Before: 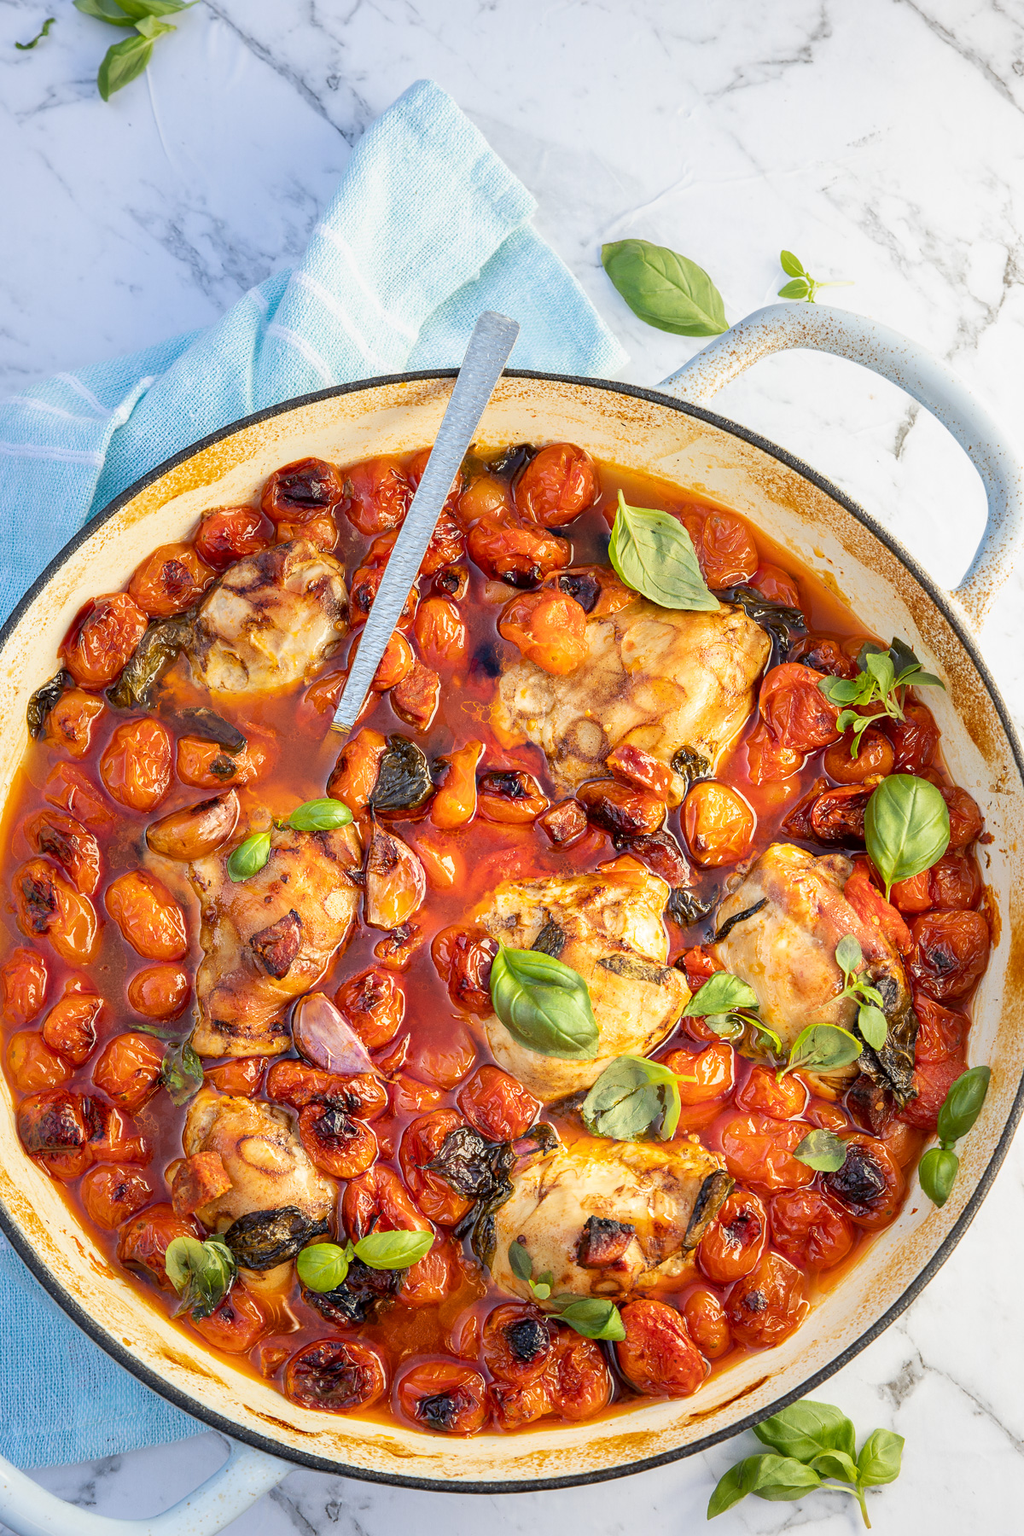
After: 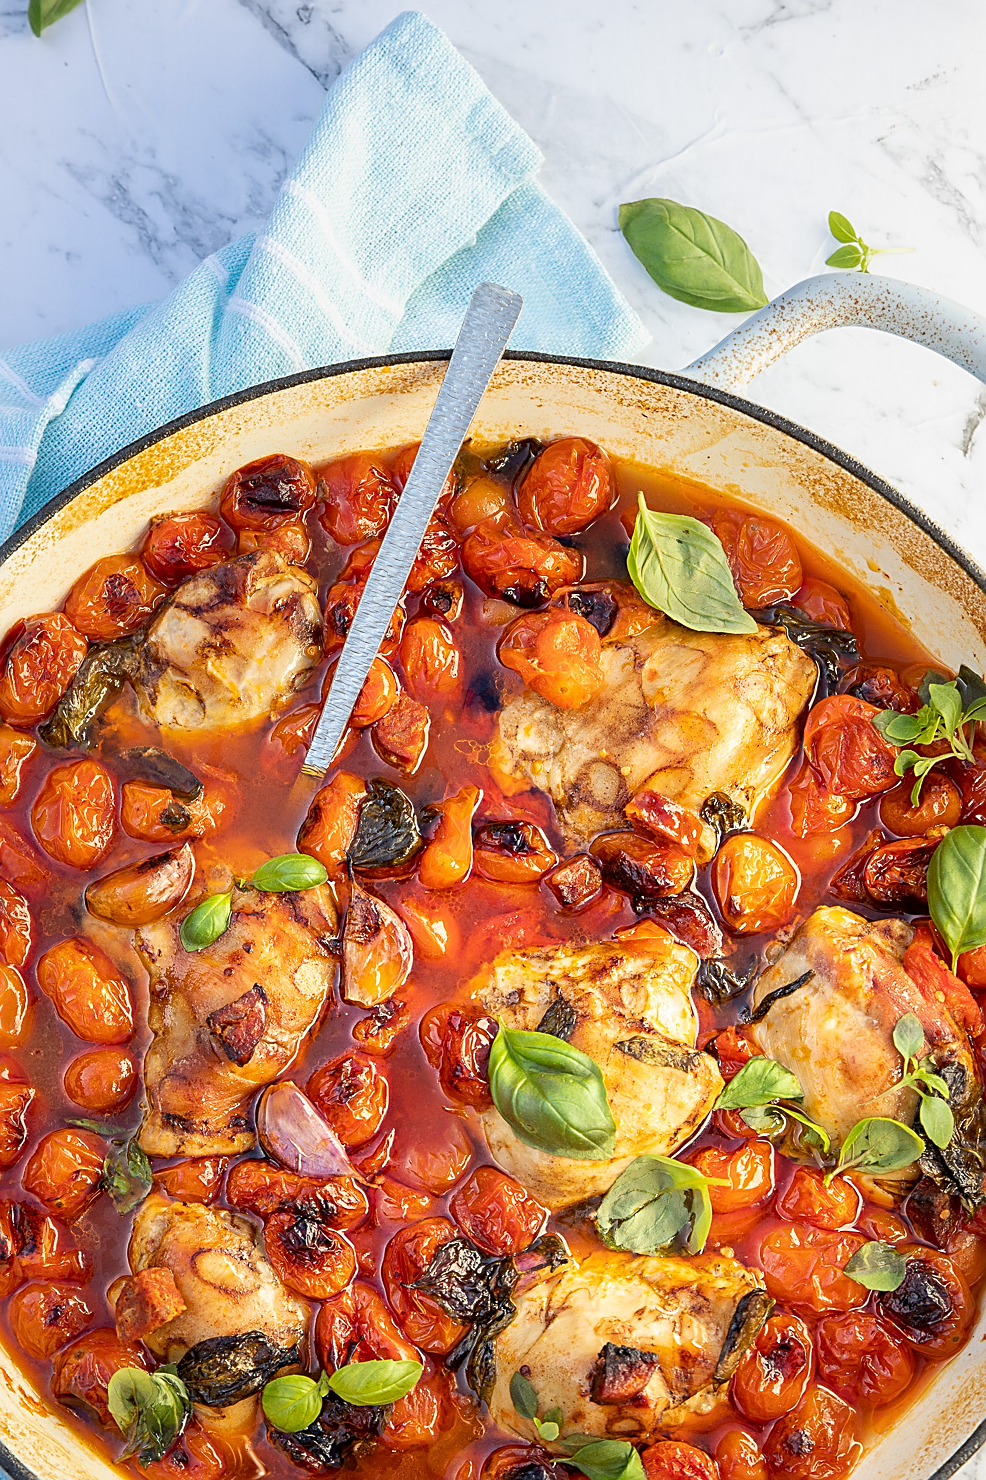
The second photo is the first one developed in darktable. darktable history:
sharpen: amount 0.575
crop and rotate: left 7.196%, top 4.574%, right 10.605%, bottom 13.178%
